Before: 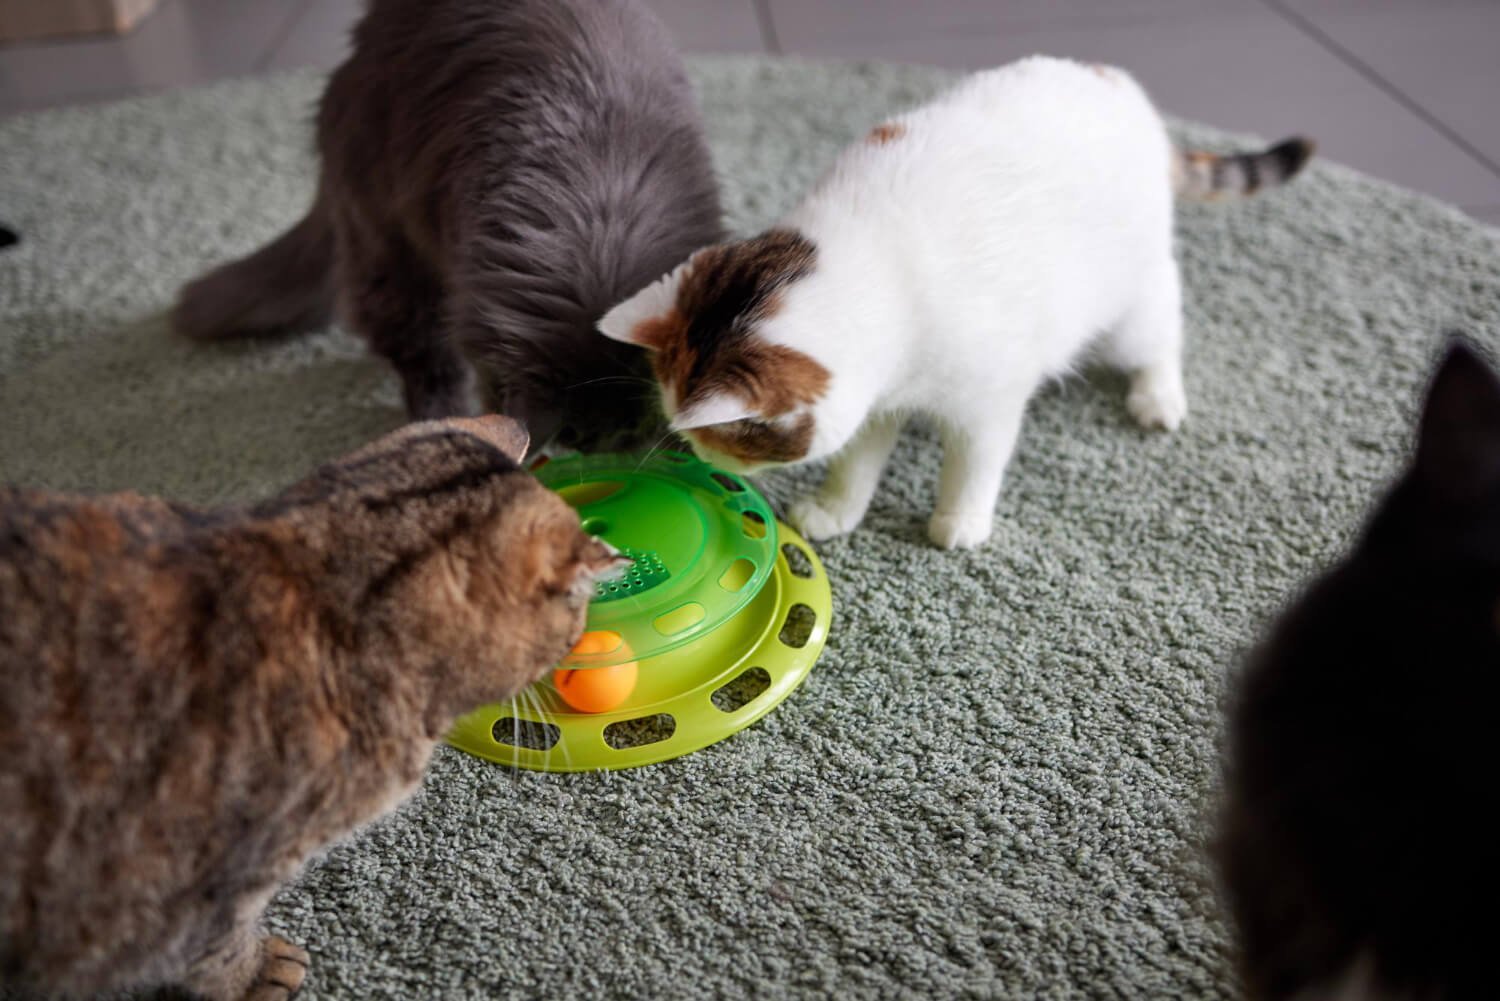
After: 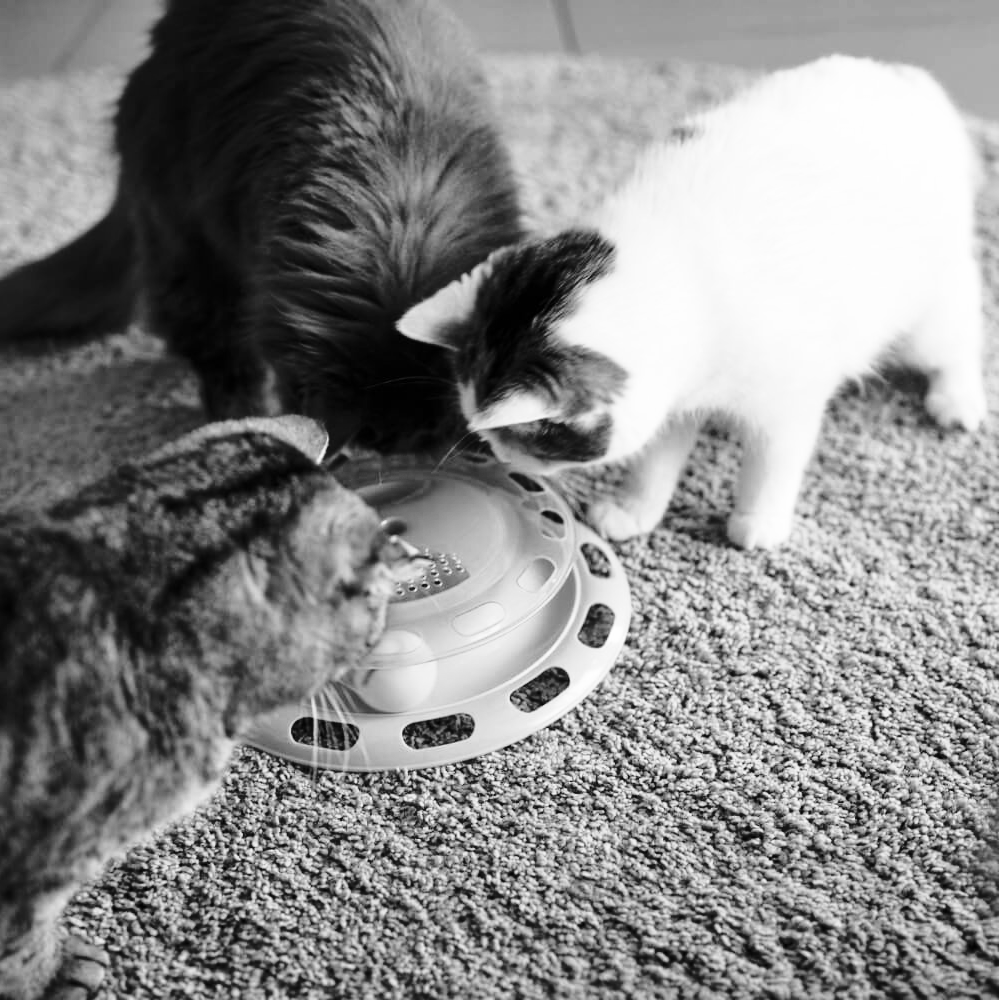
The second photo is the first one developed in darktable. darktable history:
monochrome: on, module defaults
color balance: input saturation 100.43%, contrast fulcrum 14.22%, output saturation 70.41%
crop and rotate: left 13.409%, right 19.924%
base curve: curves: ch0 [(0, 0) (0.04, 0.03) (0.133, 0.232) (0.448, 0.748) (0.843, 0.968) (1, 1)], preserve colors none
